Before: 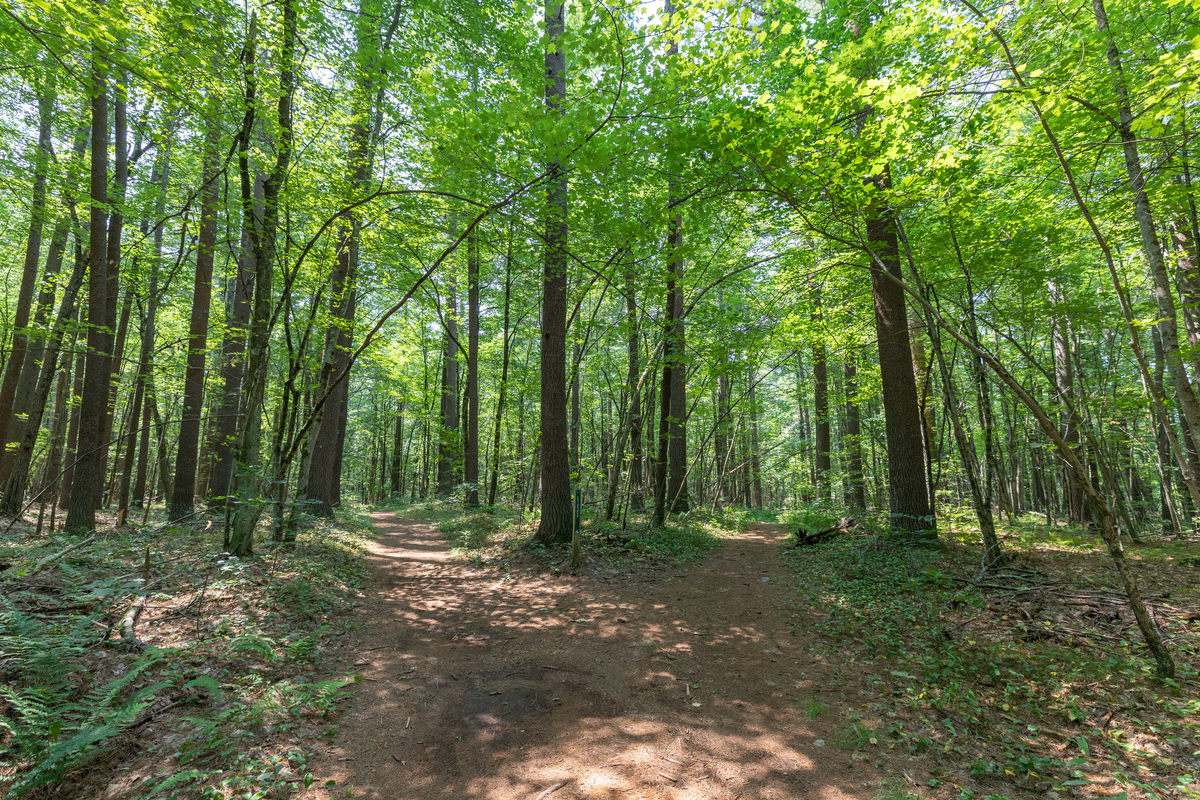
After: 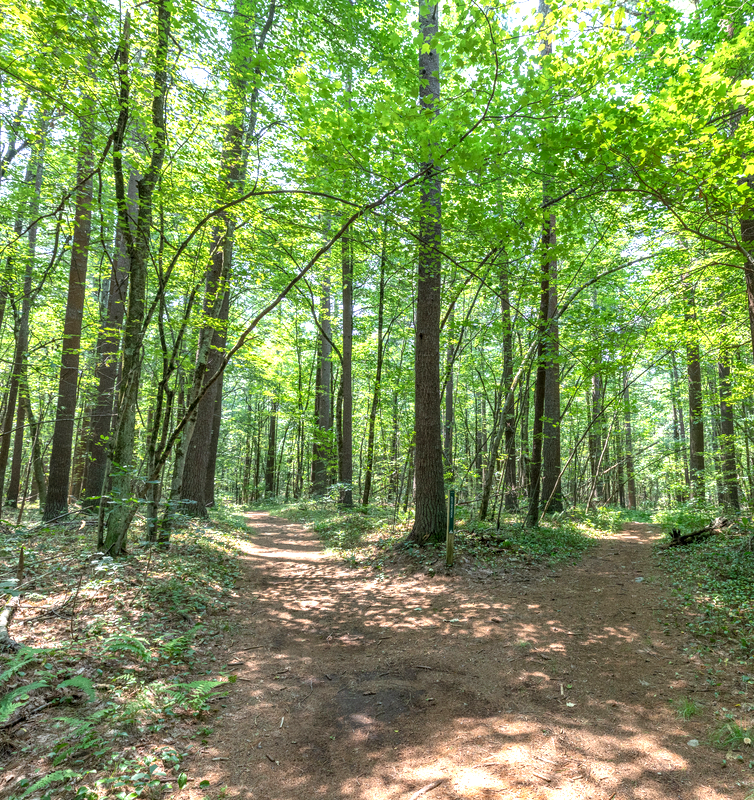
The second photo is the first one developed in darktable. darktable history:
crop: left 10.562%, right 26.576%
exposure: black level correction 0, exposure 0.692 EV, compensate highlight preservation false
local contrast: on, module defaults
